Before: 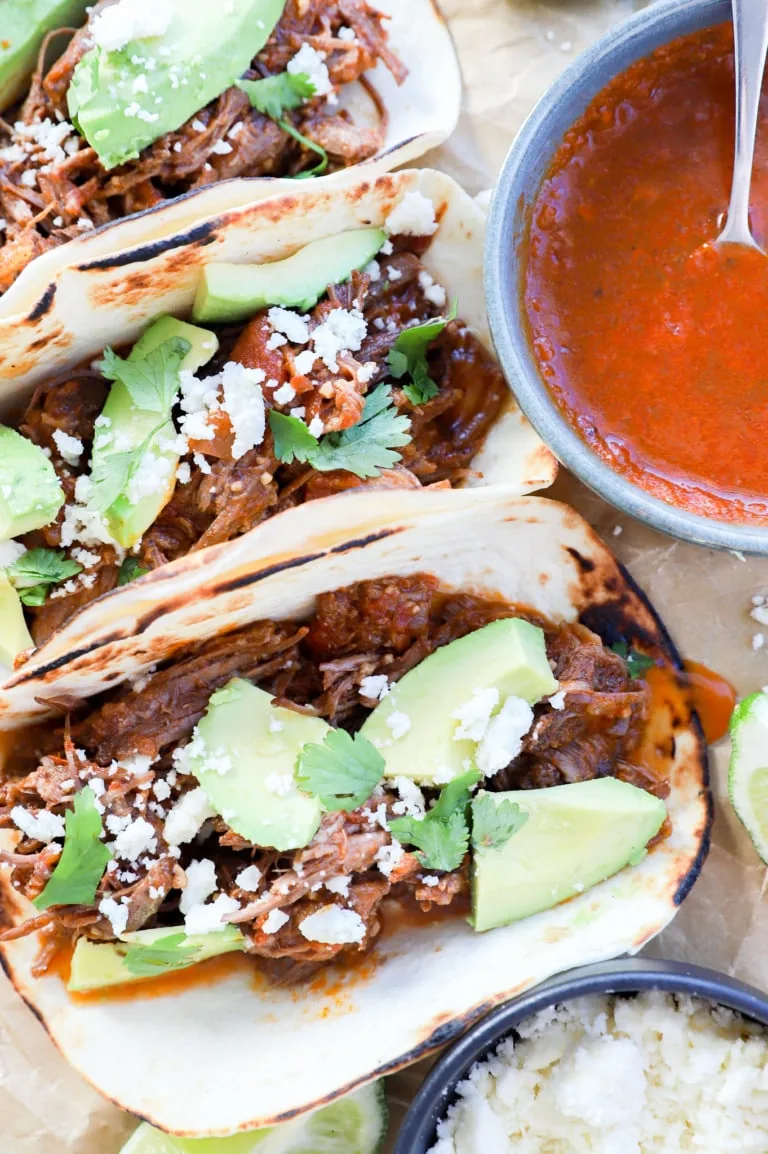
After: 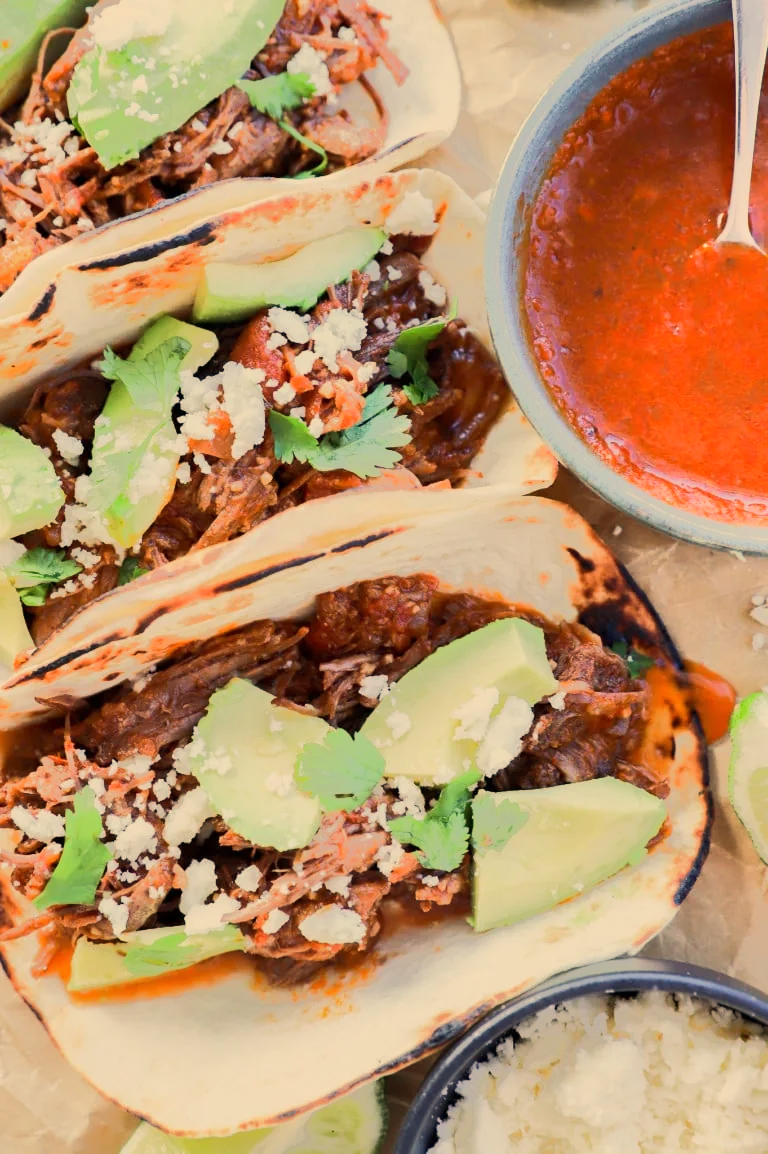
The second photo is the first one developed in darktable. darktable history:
white balance: red 1.123, blue 0.83
tone equalizer: -7 EV -0.63 EV, -6 EV 1 EV, -5 EV -0.45 EV, -4 EV 0.43 EV, -3 EV 0.41 EV, -2 EV 0.15 EV, -1 EV -0.15 EV, +0 EV -0.39 EV, smoothing diameter 25%, edges refinement/feathering 10, preserve details guided filter
